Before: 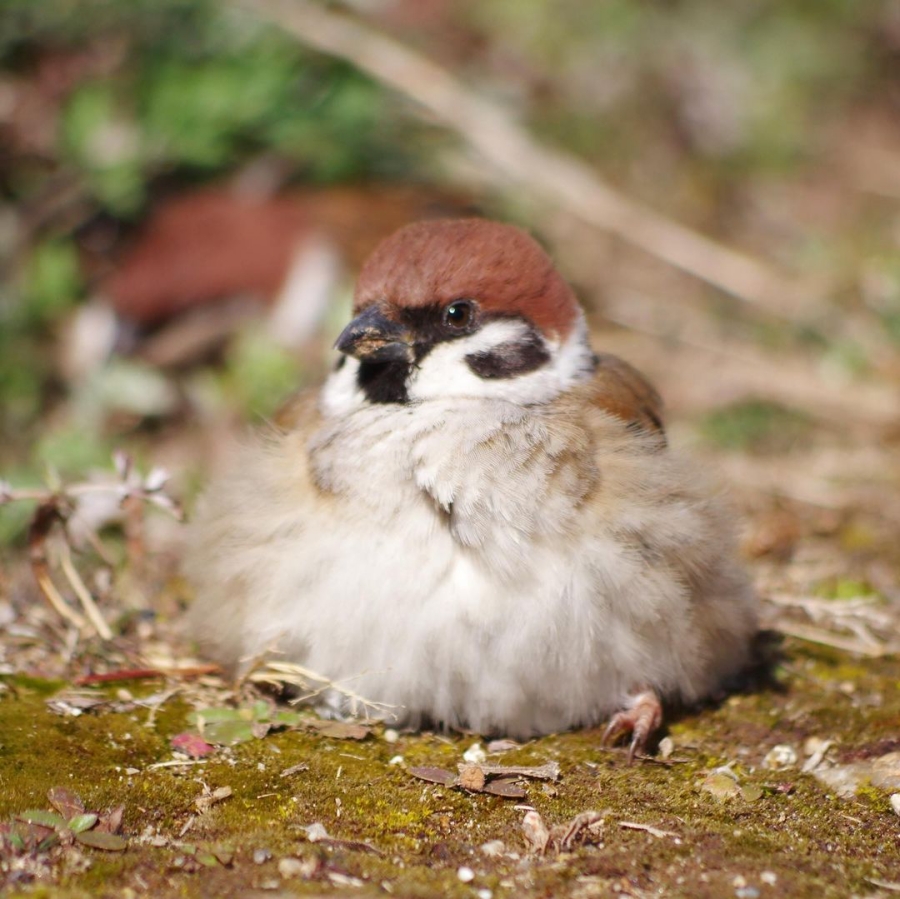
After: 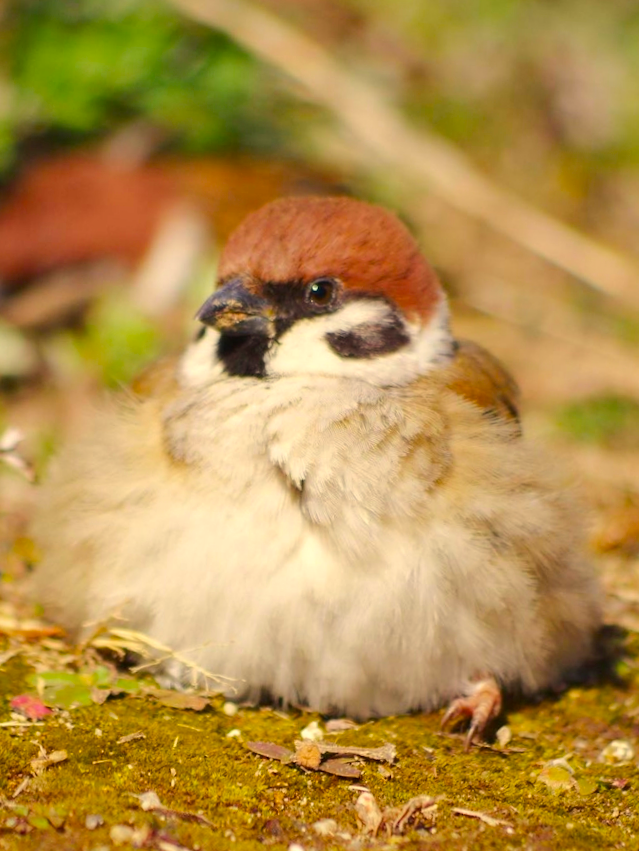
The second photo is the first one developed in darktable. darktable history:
color correction: highlights a* 2.72, highlights b* 22.8
color balance rgb: perceptual saturation grading › global saturation 25%, perceptual brilliance grading › mid-tones 10%, perceptual brilliance grading › shadows 15%, global vibrance 20%
crop and rotate: angle -3.27°, left 14.277%, top 0.028%, right 10.766%, bottom 0.028%
